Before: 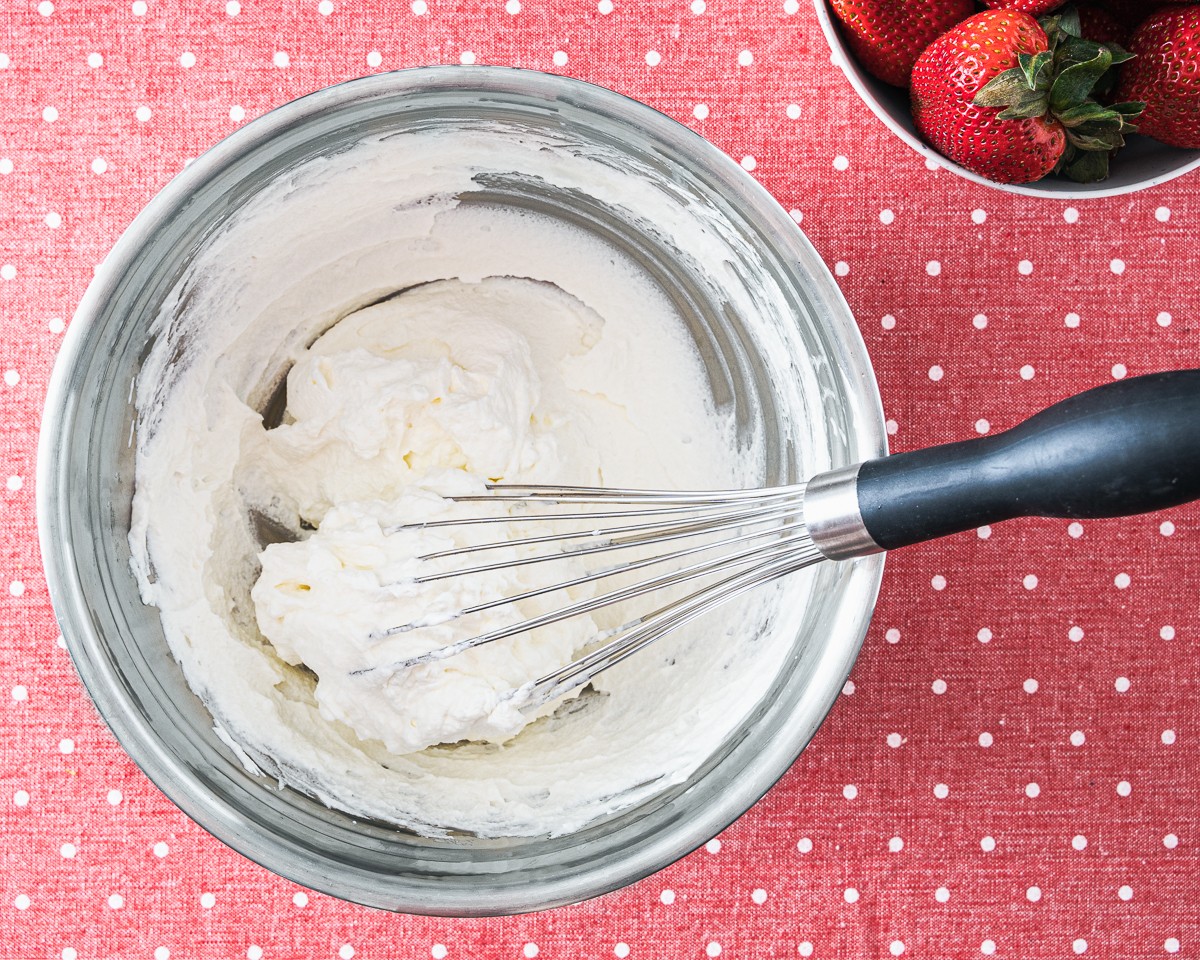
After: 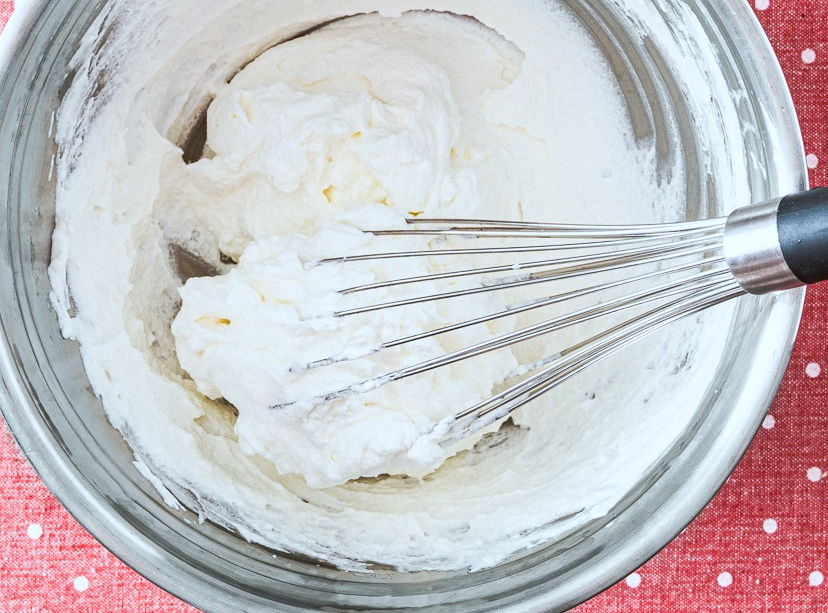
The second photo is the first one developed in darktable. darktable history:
color correction: highlights a* -3.3, highlights b* -6.25, shadows a* 3.26, shadows b* 5.21
crop: left 6.715%, top 27.717%, right 24.204%, bottom 8.393%
